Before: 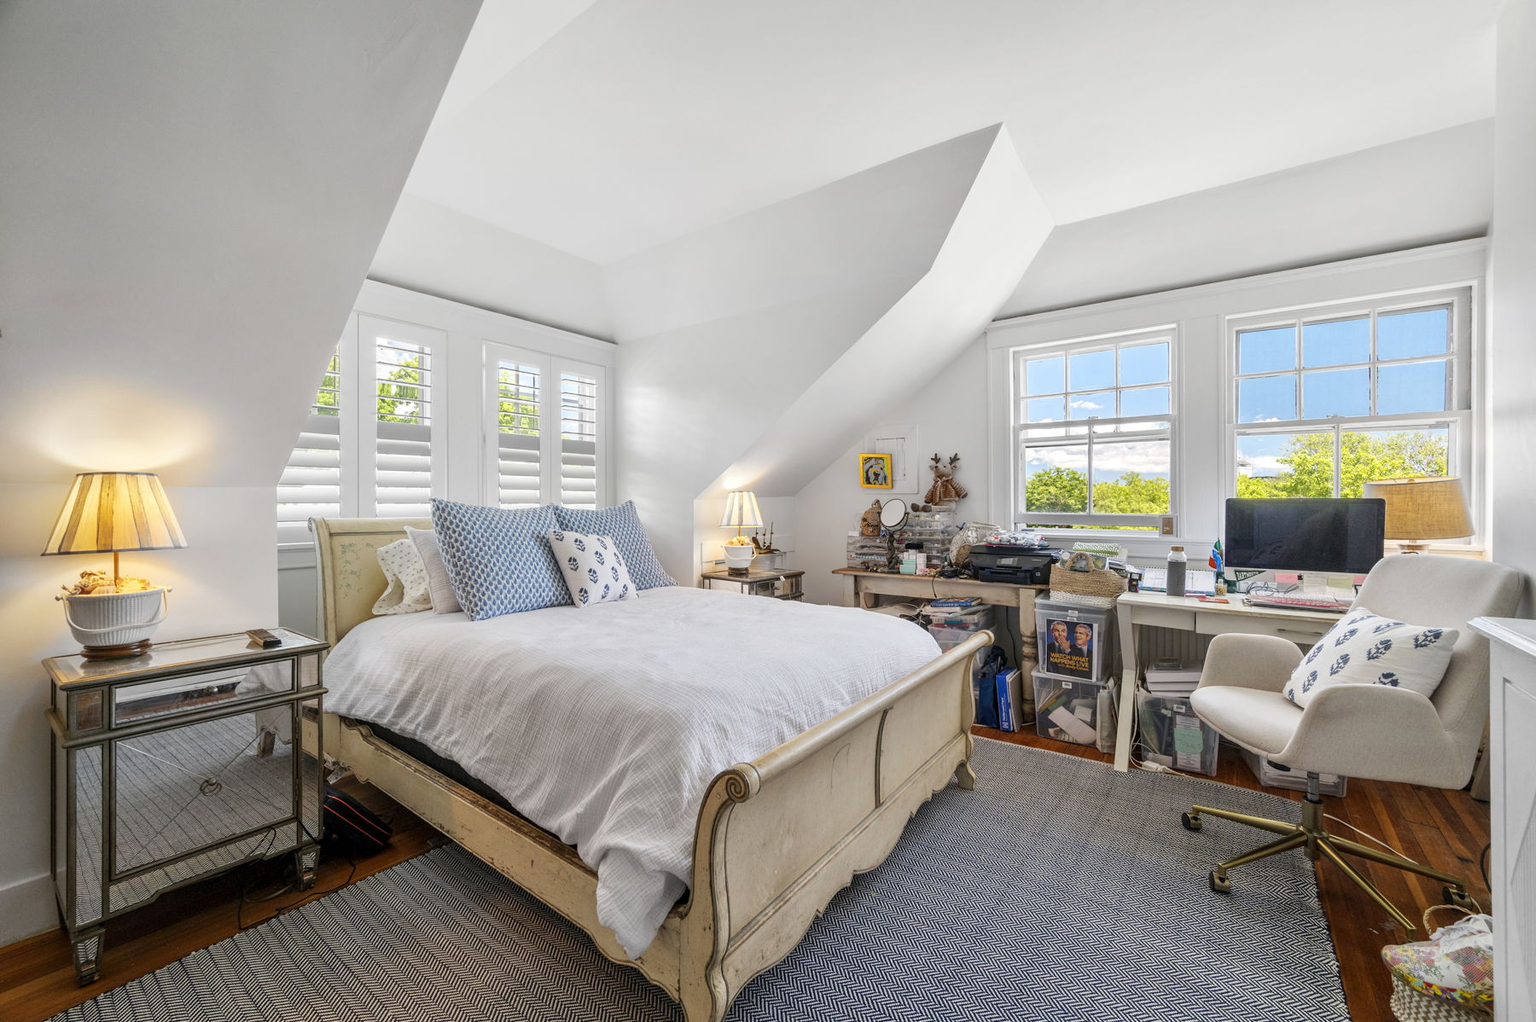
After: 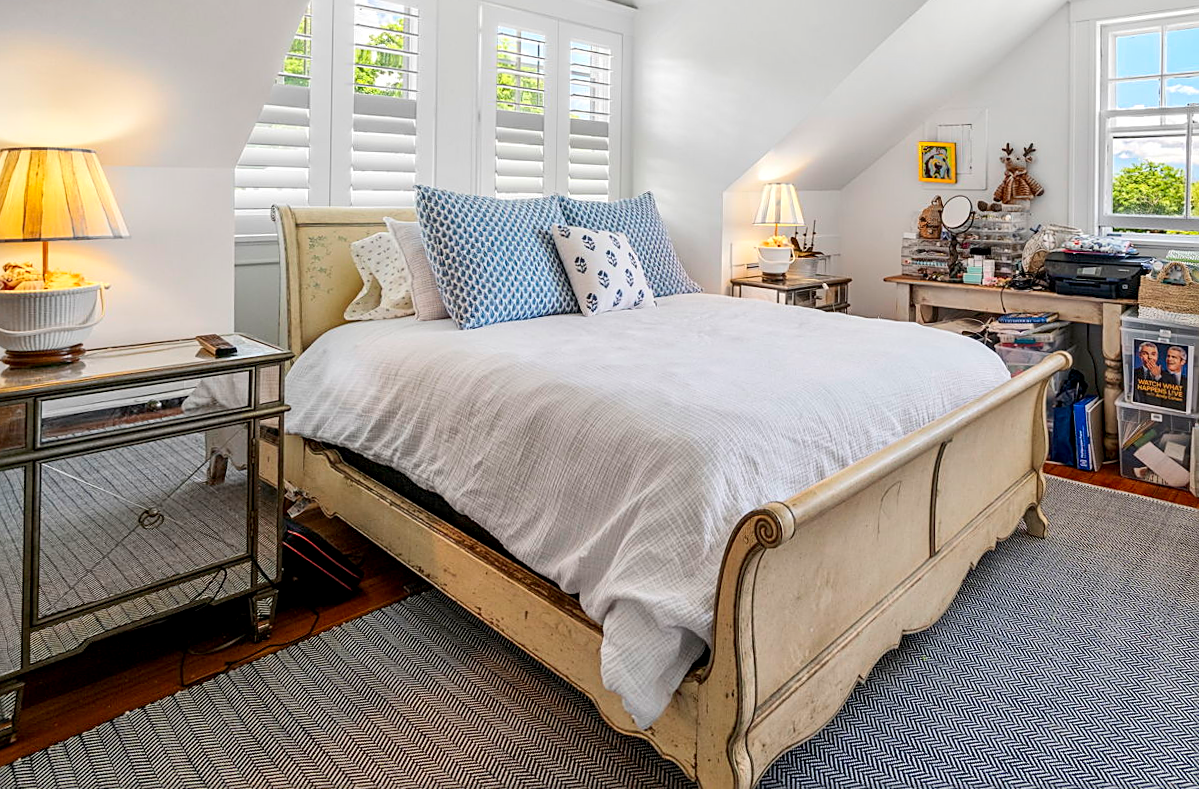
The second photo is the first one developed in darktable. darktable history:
crop and rotate: angle -1.04°, left 3.781%, top 32.31%, right 27.784%
local contrast: highlights 62%, shadows 110%, detail 107%, midtone range 0.532
tone curve: curves: ch0 [(0, 0) (0.251, 0.254) (0.689, 0.733) (1, 1)], color space Lab, independent channels, preserve colors none
contrast brightness saturation: saturation 0.181
sharpen: on, module defaults
